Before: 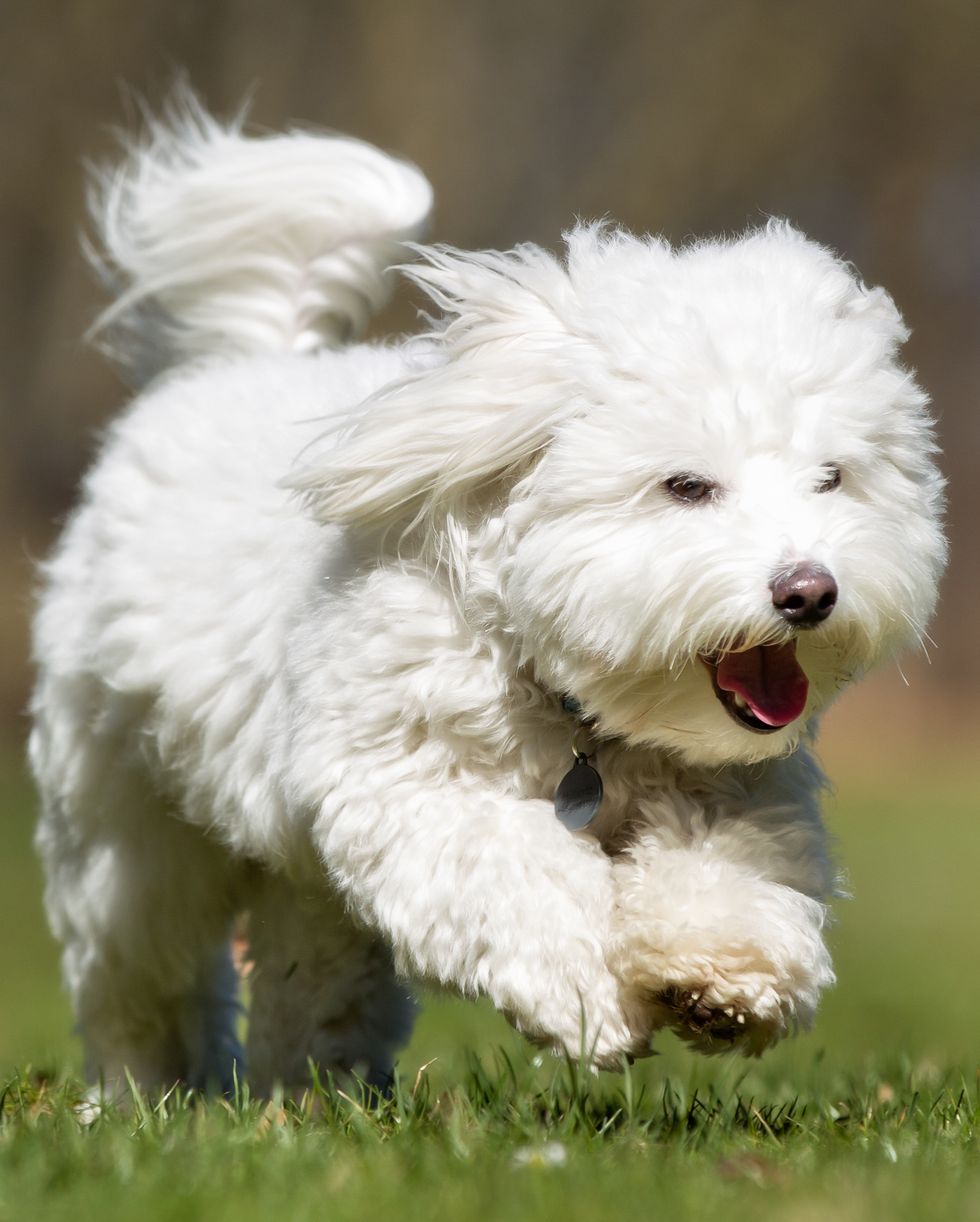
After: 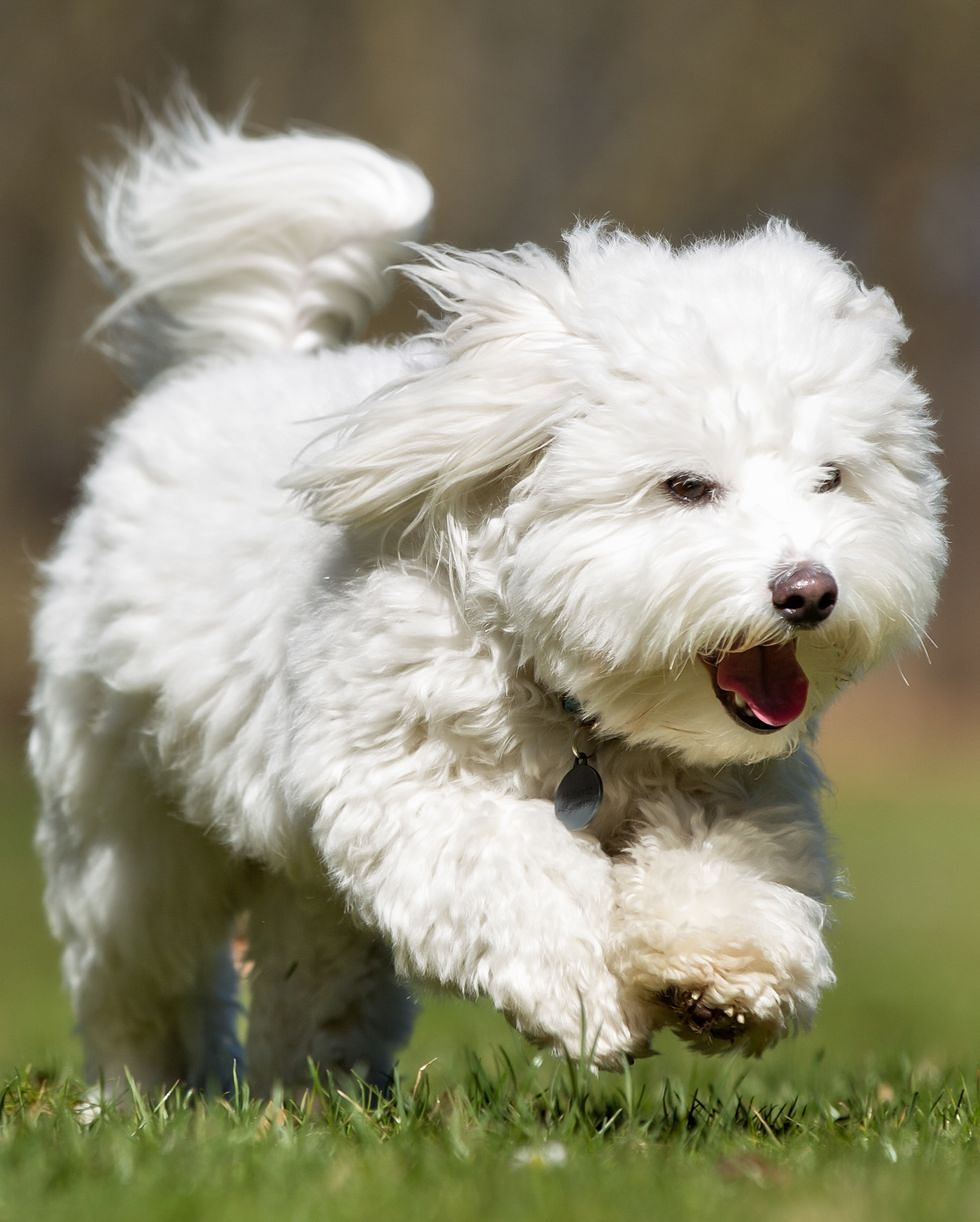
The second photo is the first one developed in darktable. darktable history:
shadows and highlights: shadows 32, highlights -32, soften with gaussian
sharpen: amount 0.2
